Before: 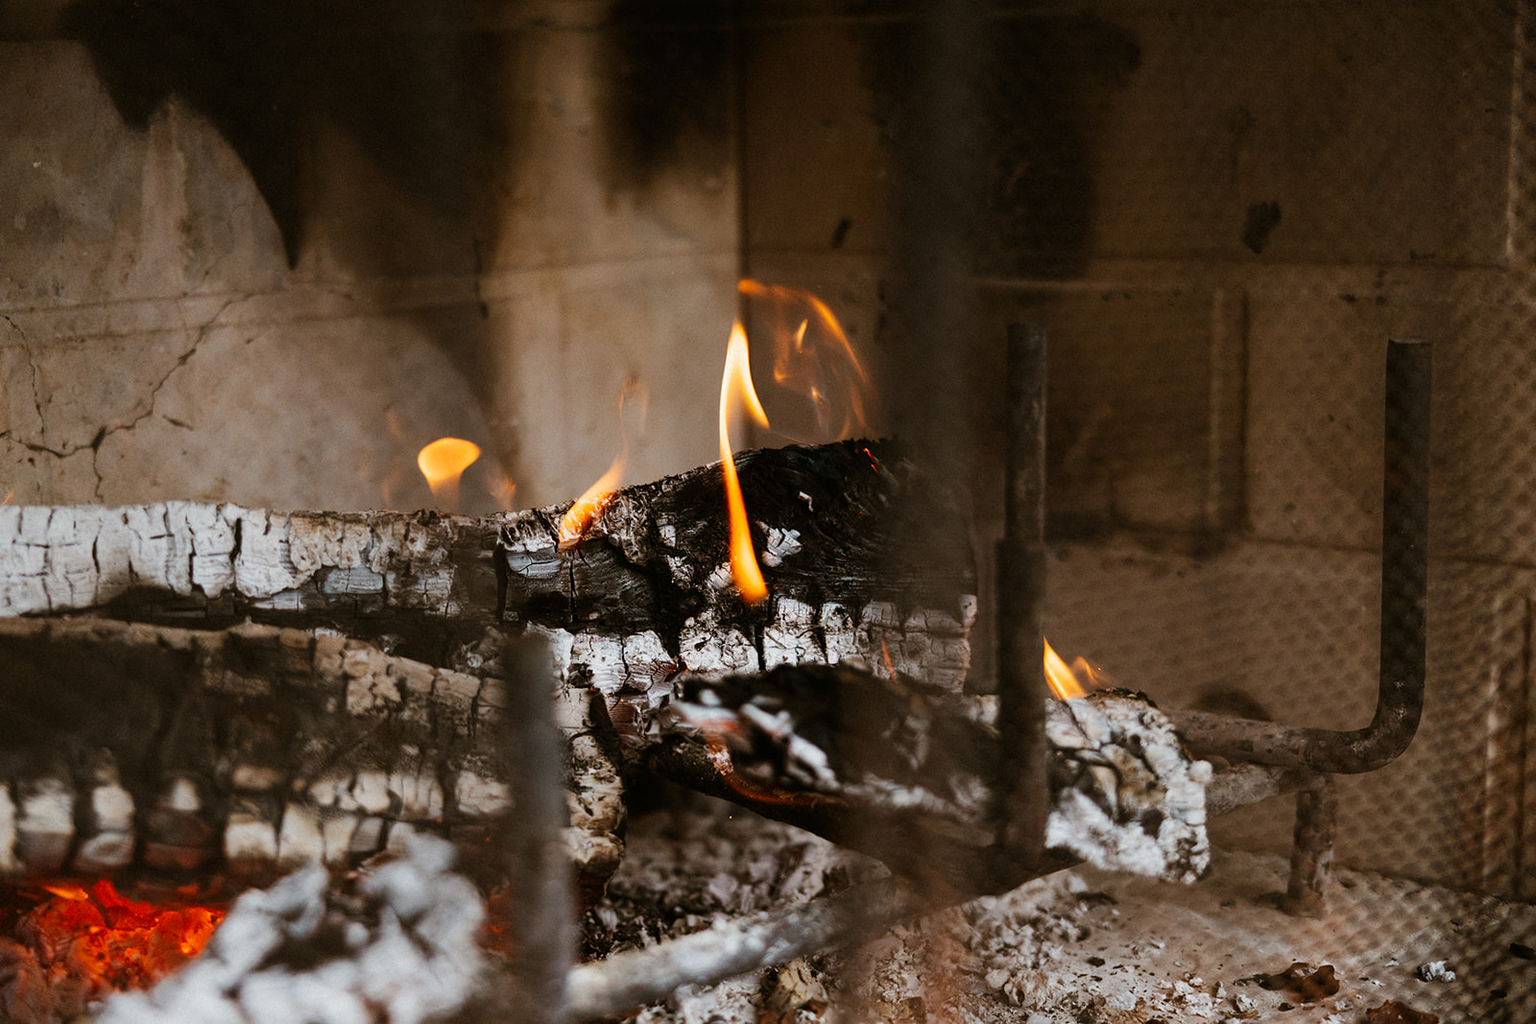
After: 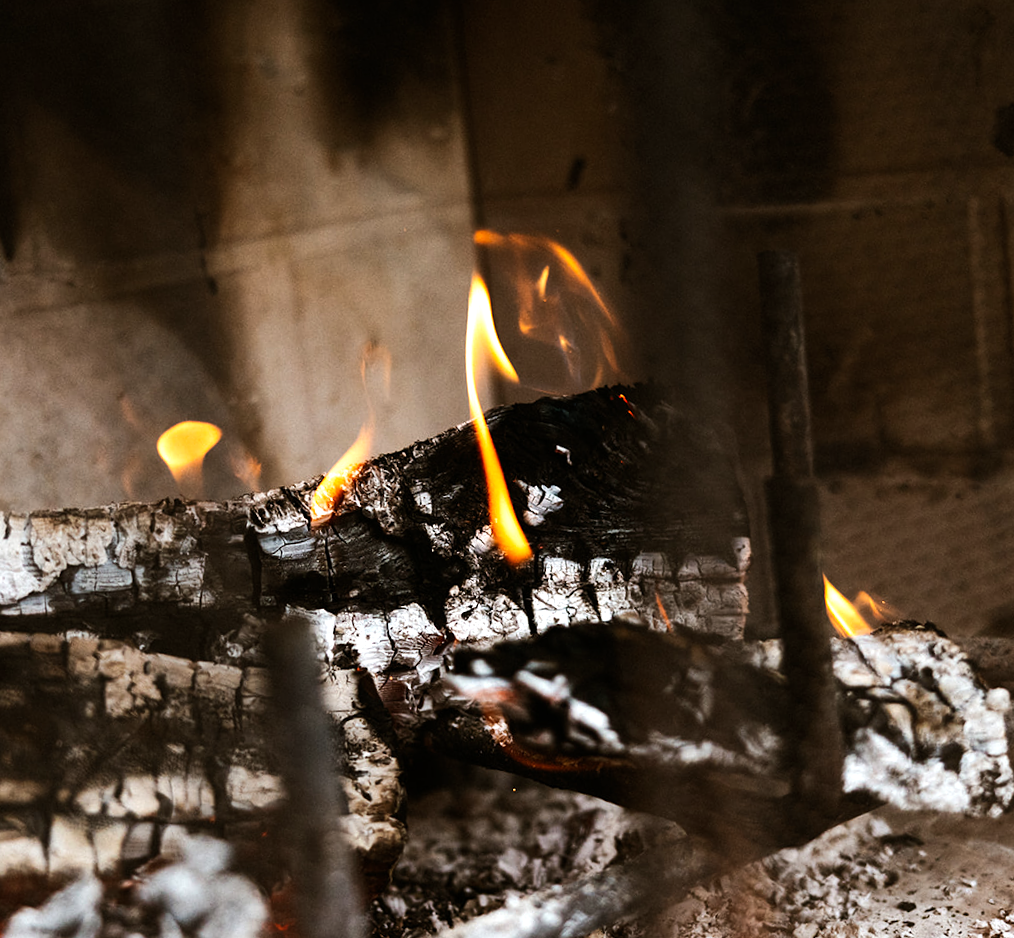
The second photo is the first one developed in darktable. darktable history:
rotate and perspective: rotation -5°, crop left 0.05, crop right 0.952, crop top 0.11, crop bottom 0.89
crop and rotate: left 15.446%, right 17.836%
tone equalizer: -8 EV -0.75 EV, -7 EV -0.7 EV, -6 EV -0.6 EV, -5 EV -0.4 EV, -3 EV 0.4 EV, -2 EV 0.6 EV, -1 EV 0.7 EV, +0 EV 0.75 EV, edges refinement/feathering 500, mask exposure compensation -1.57 EV, preserve details no
